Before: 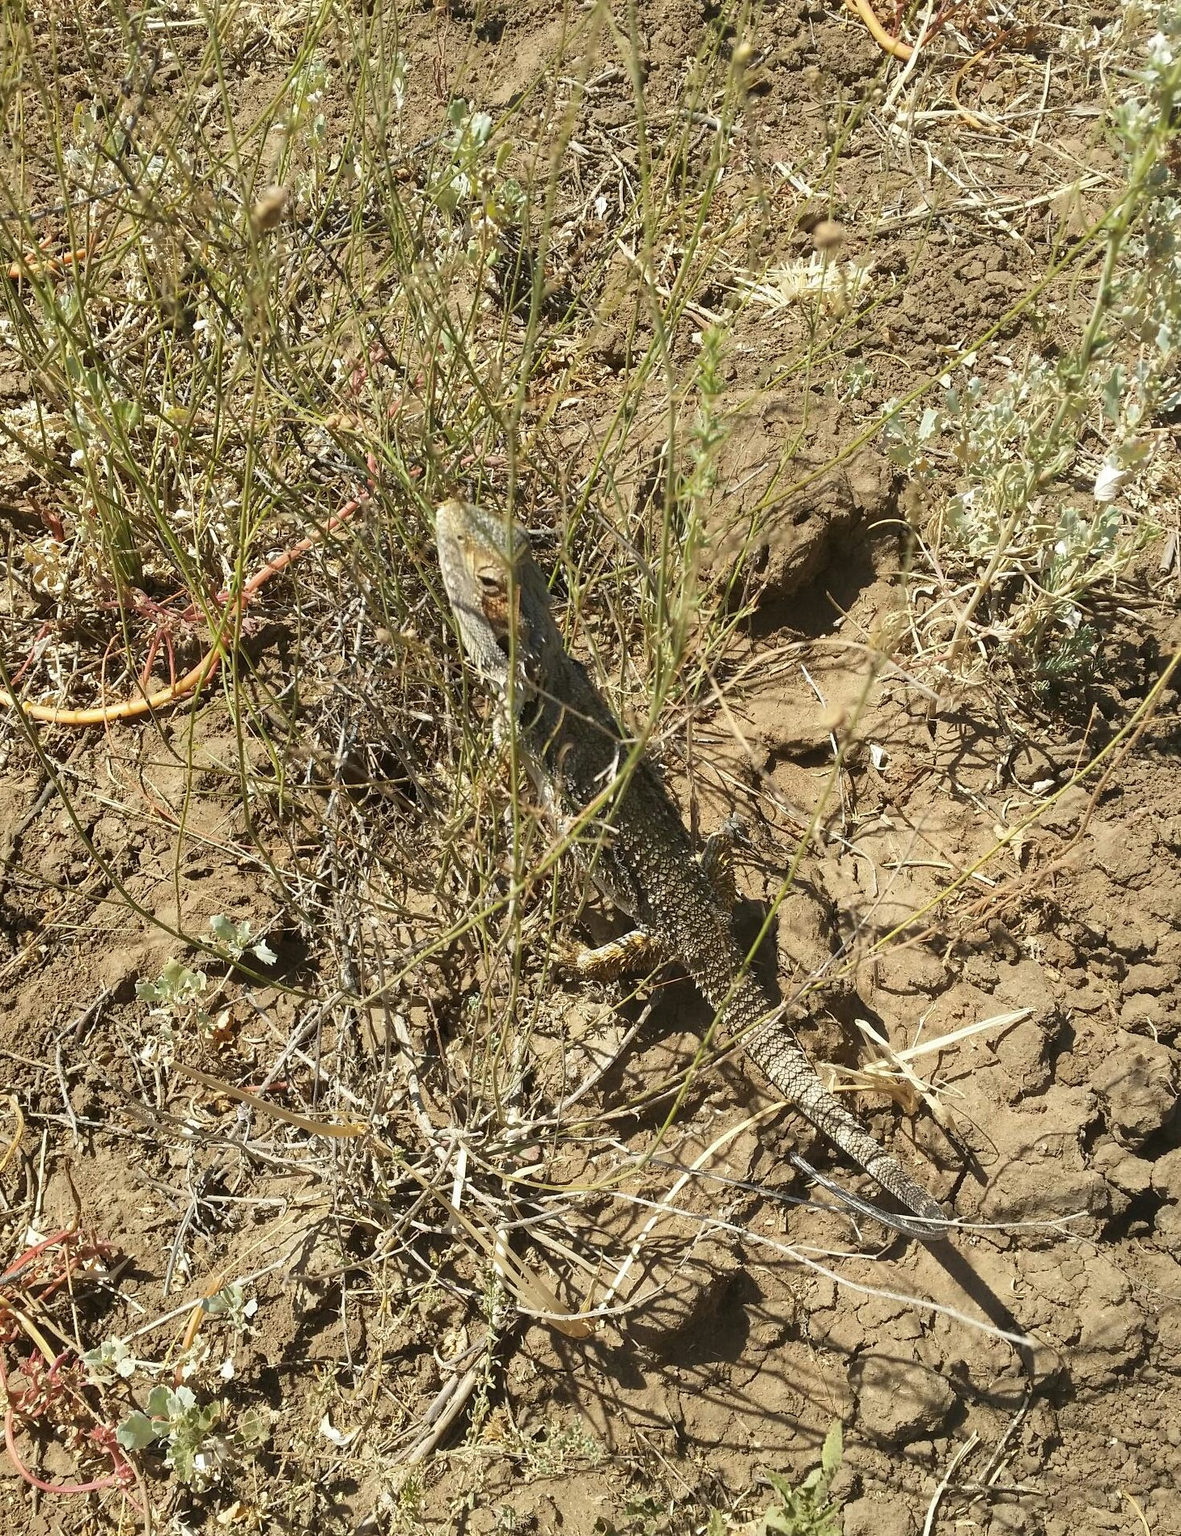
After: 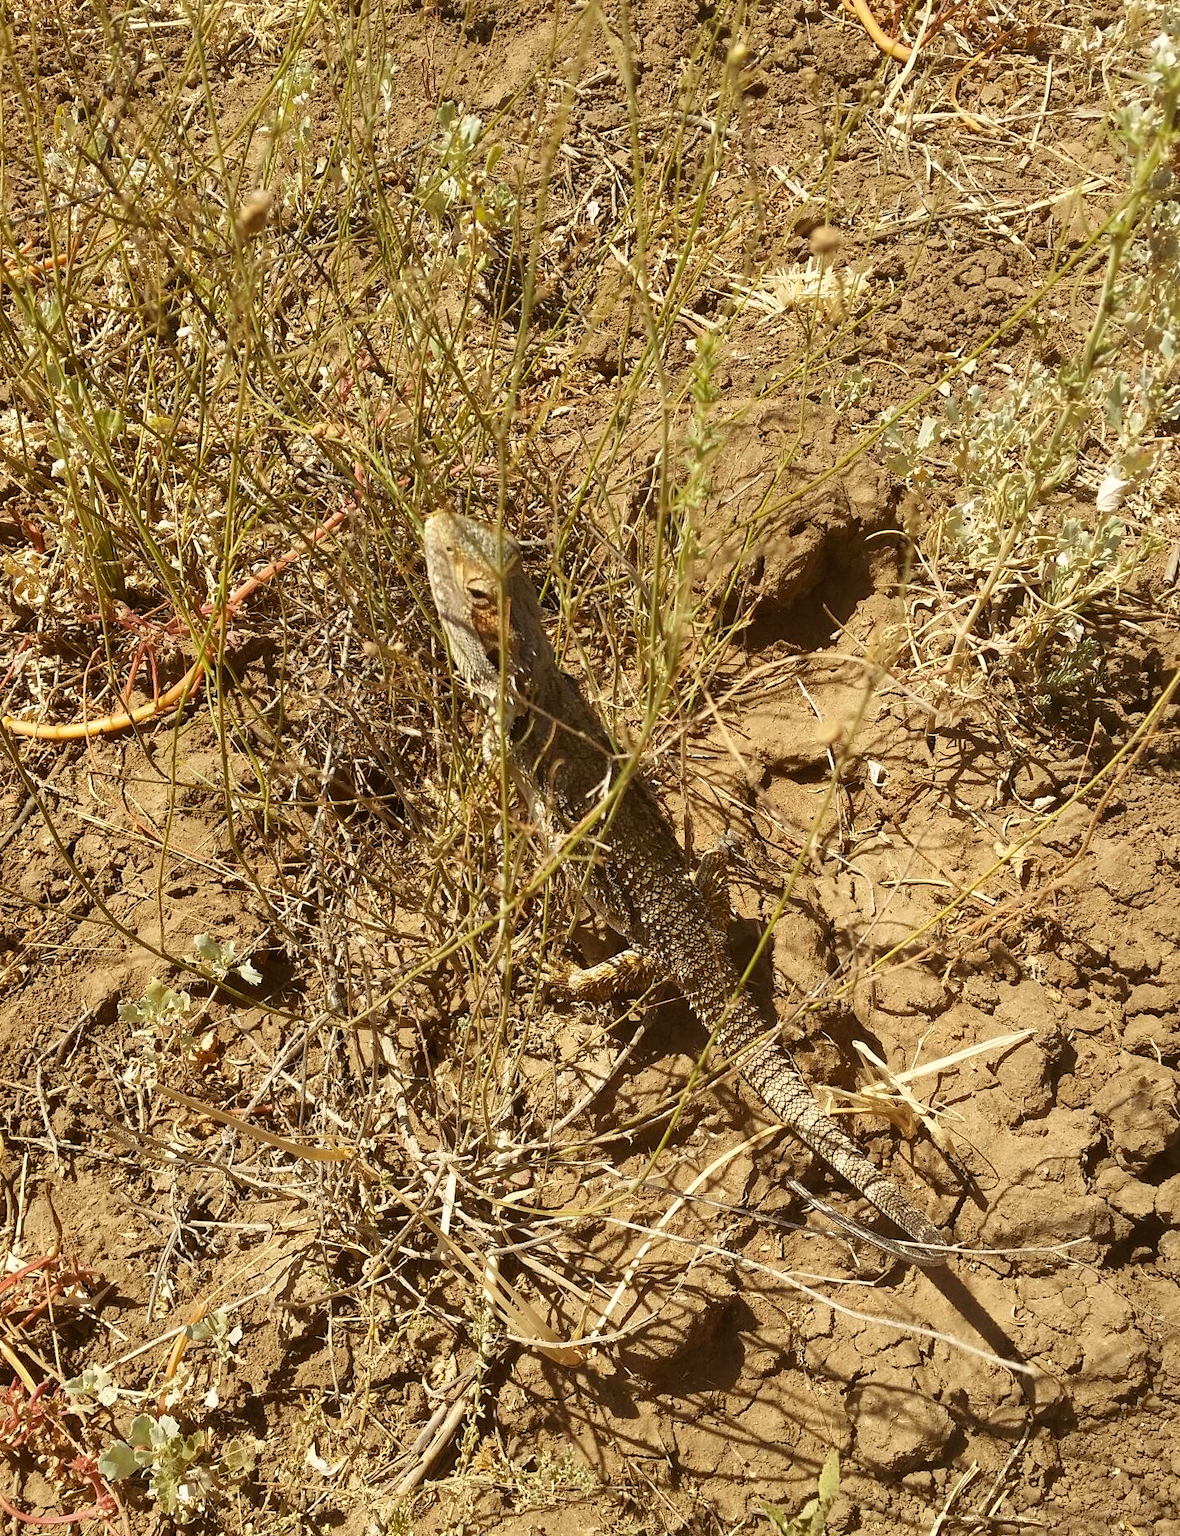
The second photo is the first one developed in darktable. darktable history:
crop: left 1.743%, right 0.268%, bottom 2.011%
color balance rgb: shadows lift › chroma 4.41%, shadows lift › hue 27°, power › chroma 2.5%, power › hue 70°, highlights gain › chroma 1%, highlights gain › hue 27°, saturation formula JzAzBz (2021)
